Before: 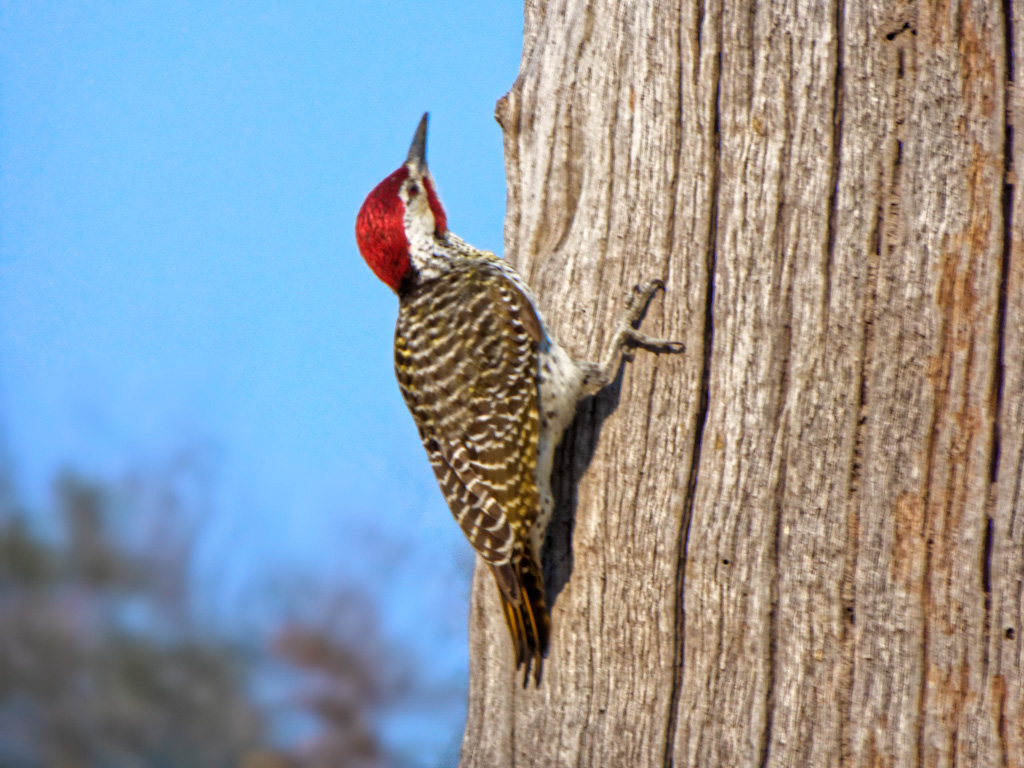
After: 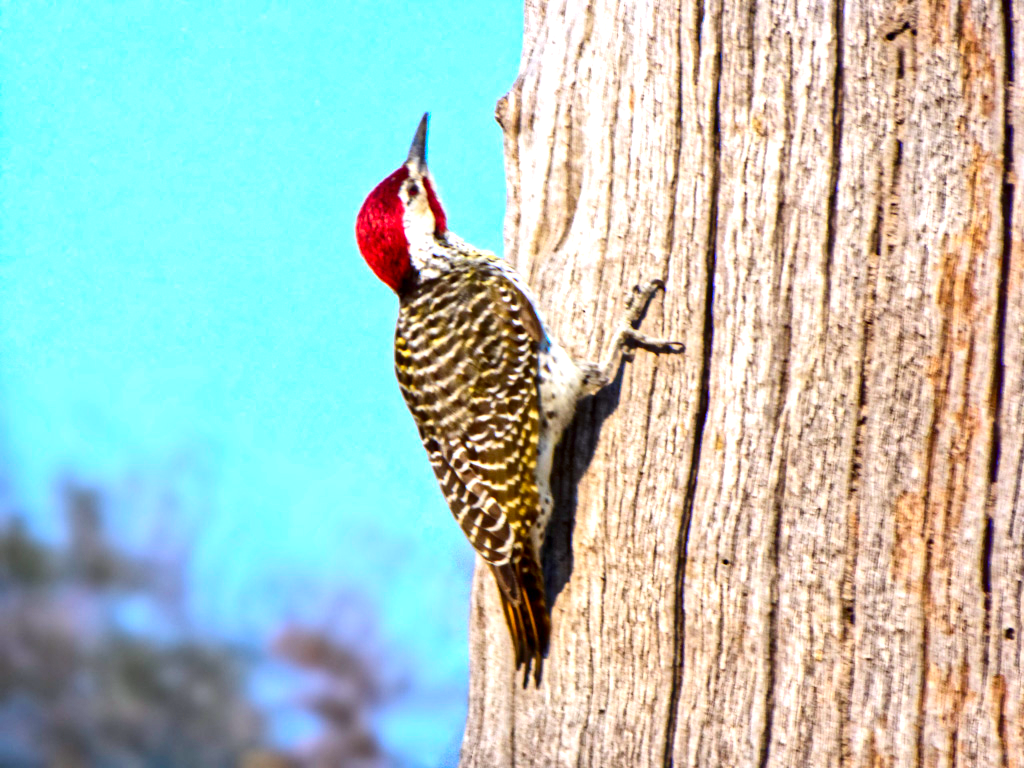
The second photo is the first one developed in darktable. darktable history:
contrast brightness saturation: contrast 0.21, brightness -0.11, saturation 0.21
white balance: red 0.984, blue 1.059
exposure: exposure 0.921 EV, compensate highlight preservation false
